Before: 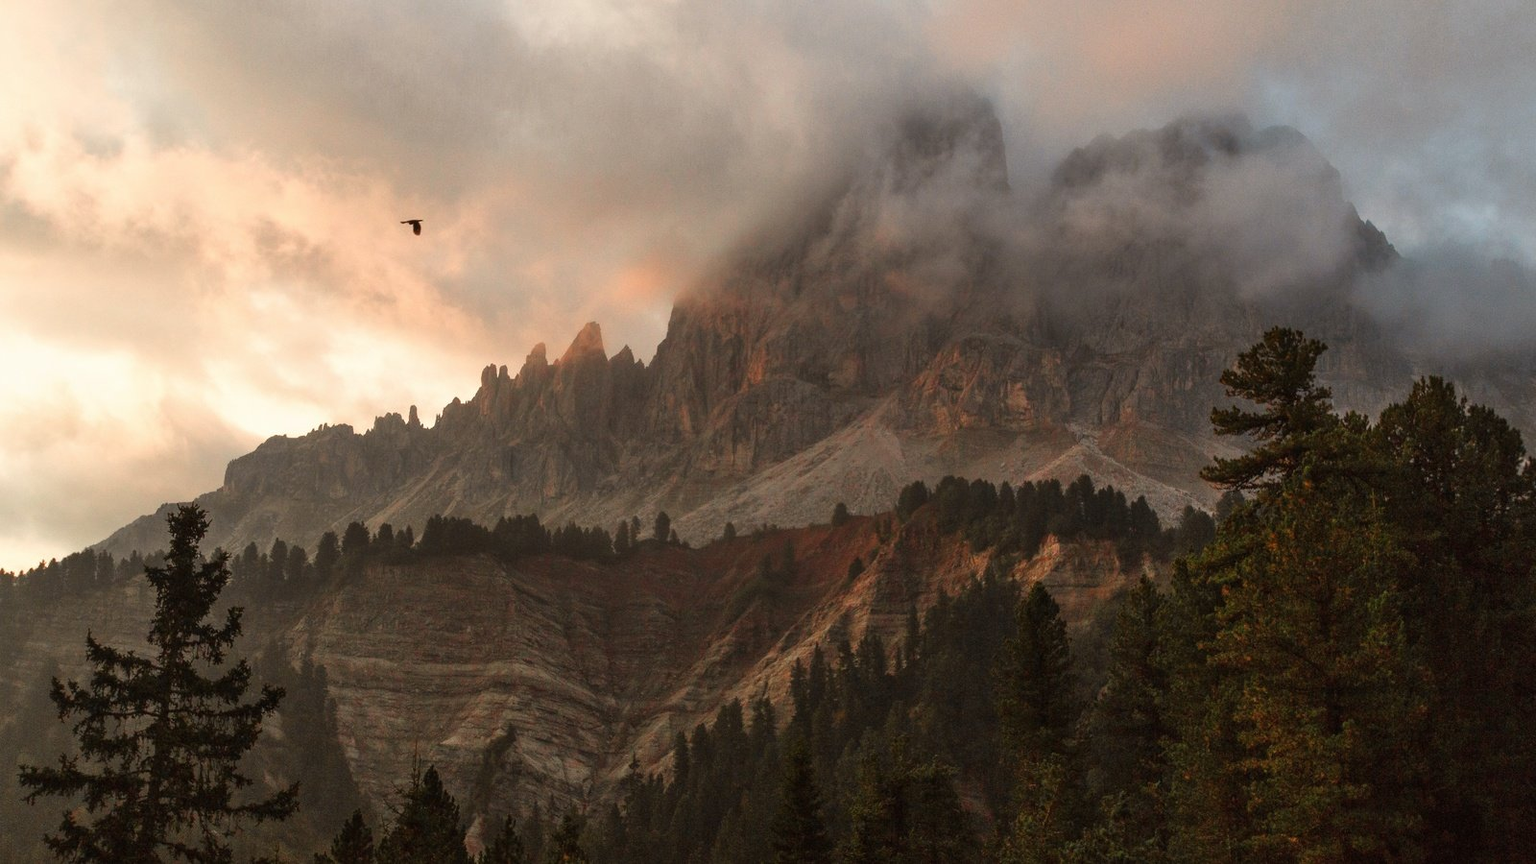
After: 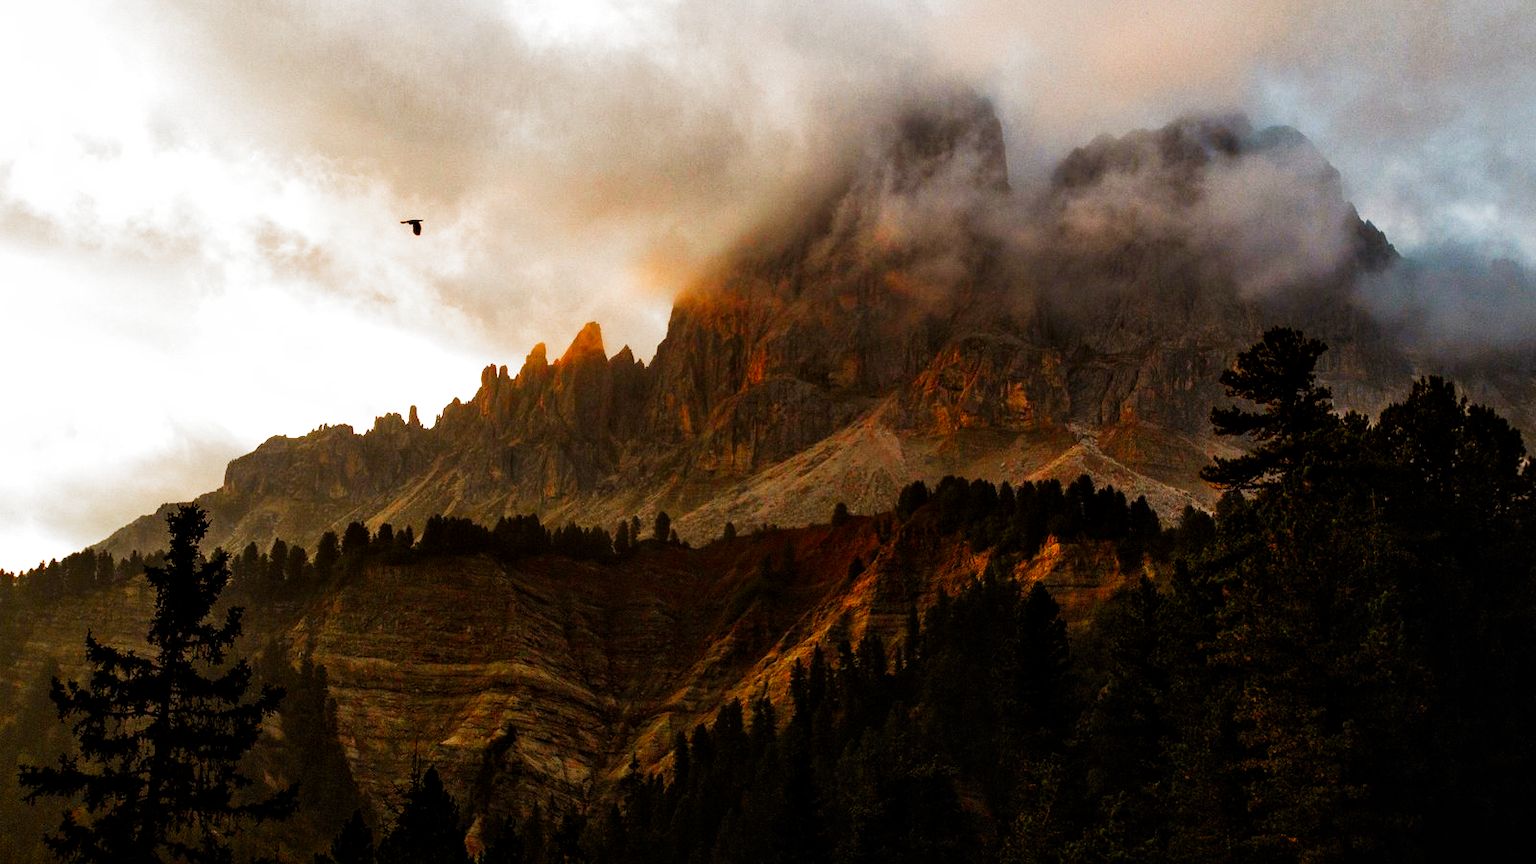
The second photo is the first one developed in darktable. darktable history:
color balance rgb: linear chroma grading › global chroma 9%, perceptual saturation grading › global saturation 36%, perceptual saturation grading › shadows 35%, perceptual brilliance grading › global brilliance 15%, perceptual brilliance grading › shadows -35%, global vibrance 15%
local contrast: mode bilateral grid, contrast 20, coarseness 50, detail 120%, midtone range 0.2
filmic rgb: black relative exposure -6.43 EV, white relative exposure 2.43 EV, threshold 3 EV, hardness 5.27, latitude 0.1%, contrast 1.425, highlights saturation mix 2%, preserve chrominance no, color science v5 (2021), contrast in shadows safe, contrast in highlights safe, enable highlight reconstruction true
